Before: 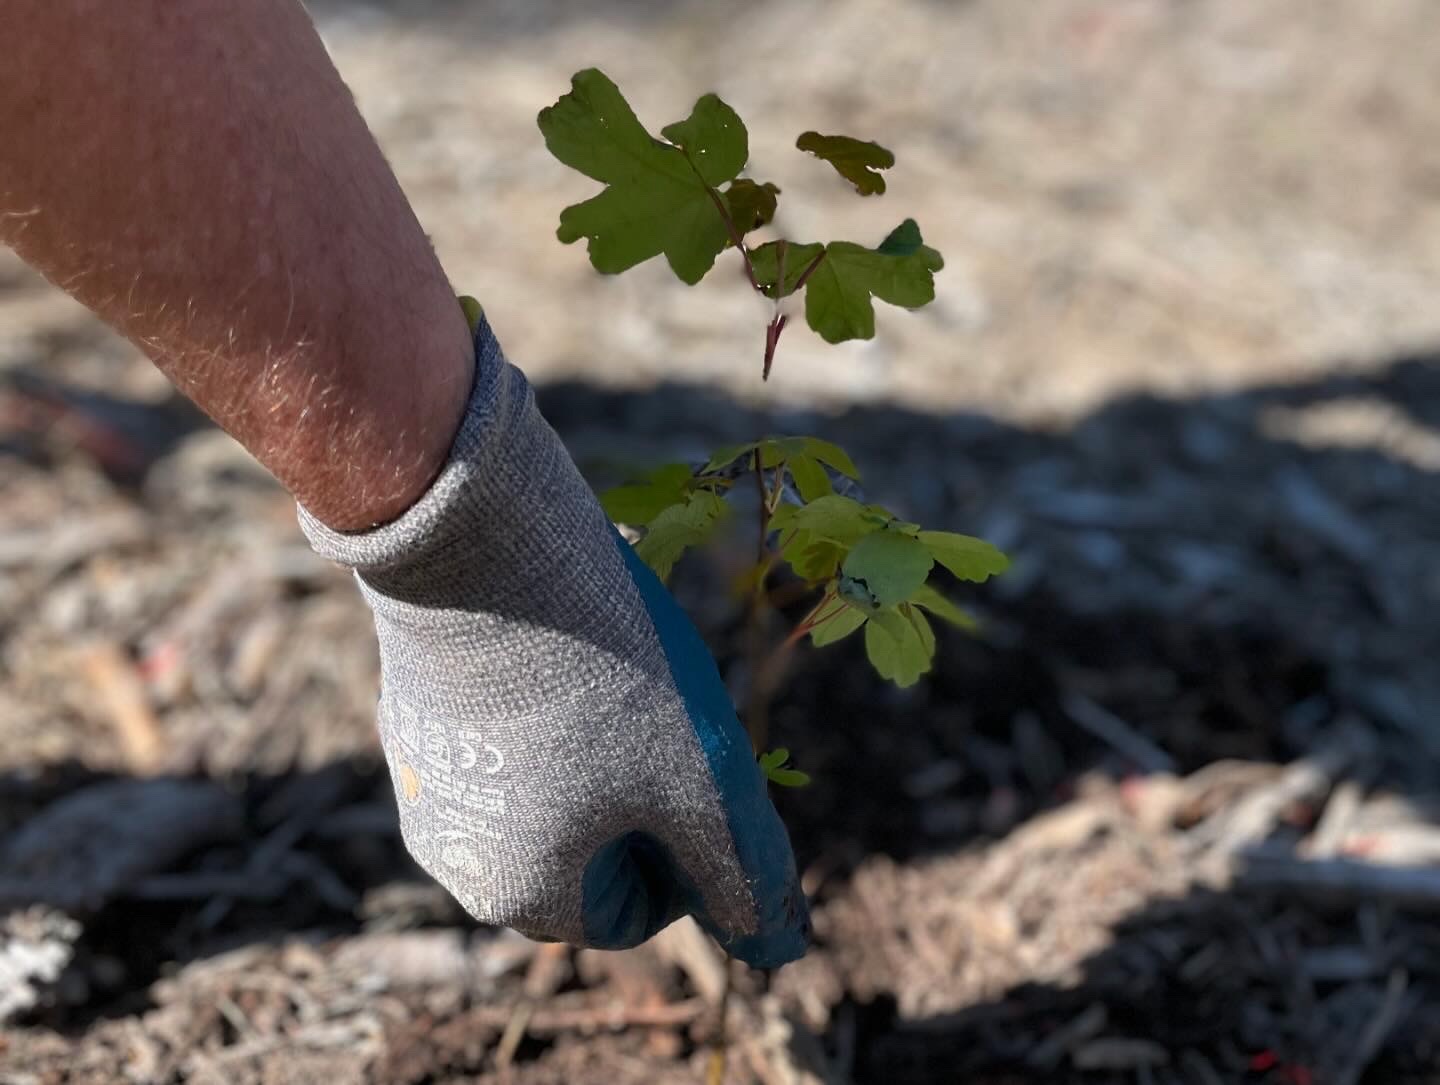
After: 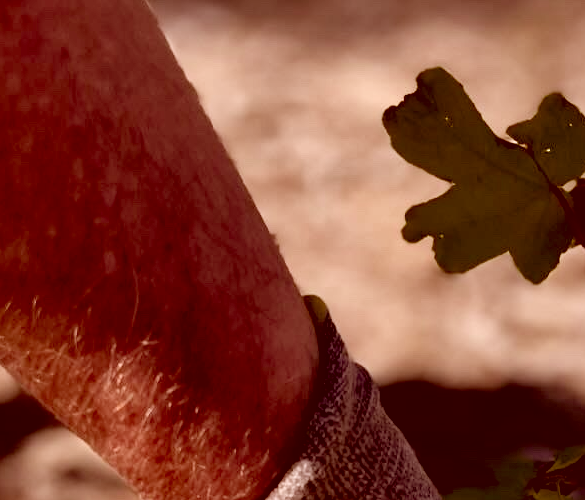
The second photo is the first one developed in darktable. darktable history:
exposure: black level correction 0.028, exposure -0.075 EV, compensate highlight preservation false
contrast equalizer: y [[0.5, 0.504, 0.515, 0.527, 0.535, 0.534], [0.5 ×6], [0.491, 0.387, 0.179, 0.068, 0.068, 0.068], [0 ×5, 0.023], [0 ×6]], mix -0.983
crop and rotate: left 10.816%, top 0.116%, right 48.526%, bottom 53.757%
local contrast: mode bilateral grid, contrast 25, coarseness 60, detail 150%, midtone range 0.2
color correction: highlights a* 9.52, highlights b* 8.6, shadows a* 39.9, shadows b* 40, saturation 0.781
